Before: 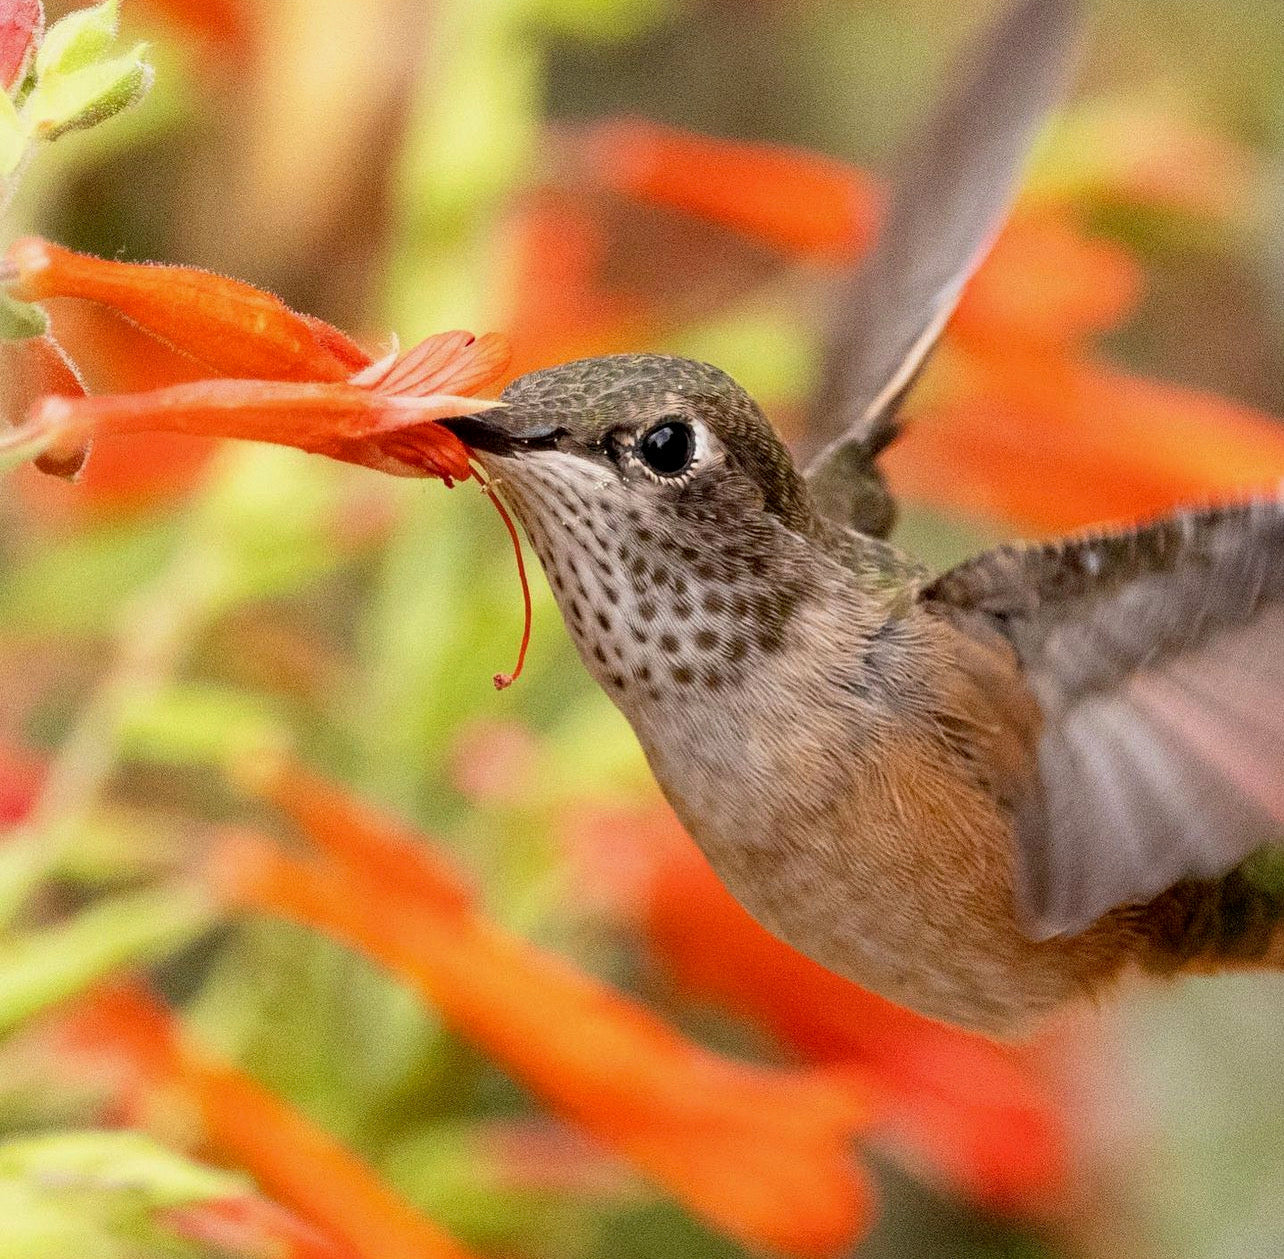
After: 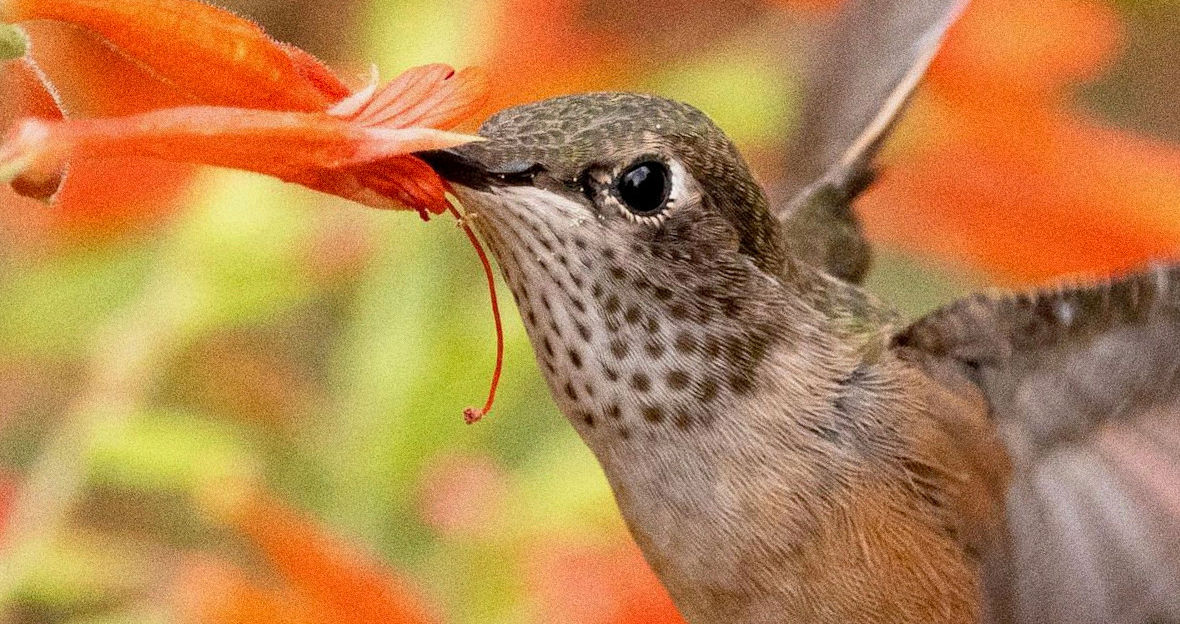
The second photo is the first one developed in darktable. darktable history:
rotate and perspective: rotation 1.57°, crop left 0.018, crop right 0.982, crop top 0.039, crop bottom 0.961
crop: left 1.744%, top 19.225%, right 5.069%, bottom 28.357%
grain: coarseness 0.09 ISO, strength 40%
